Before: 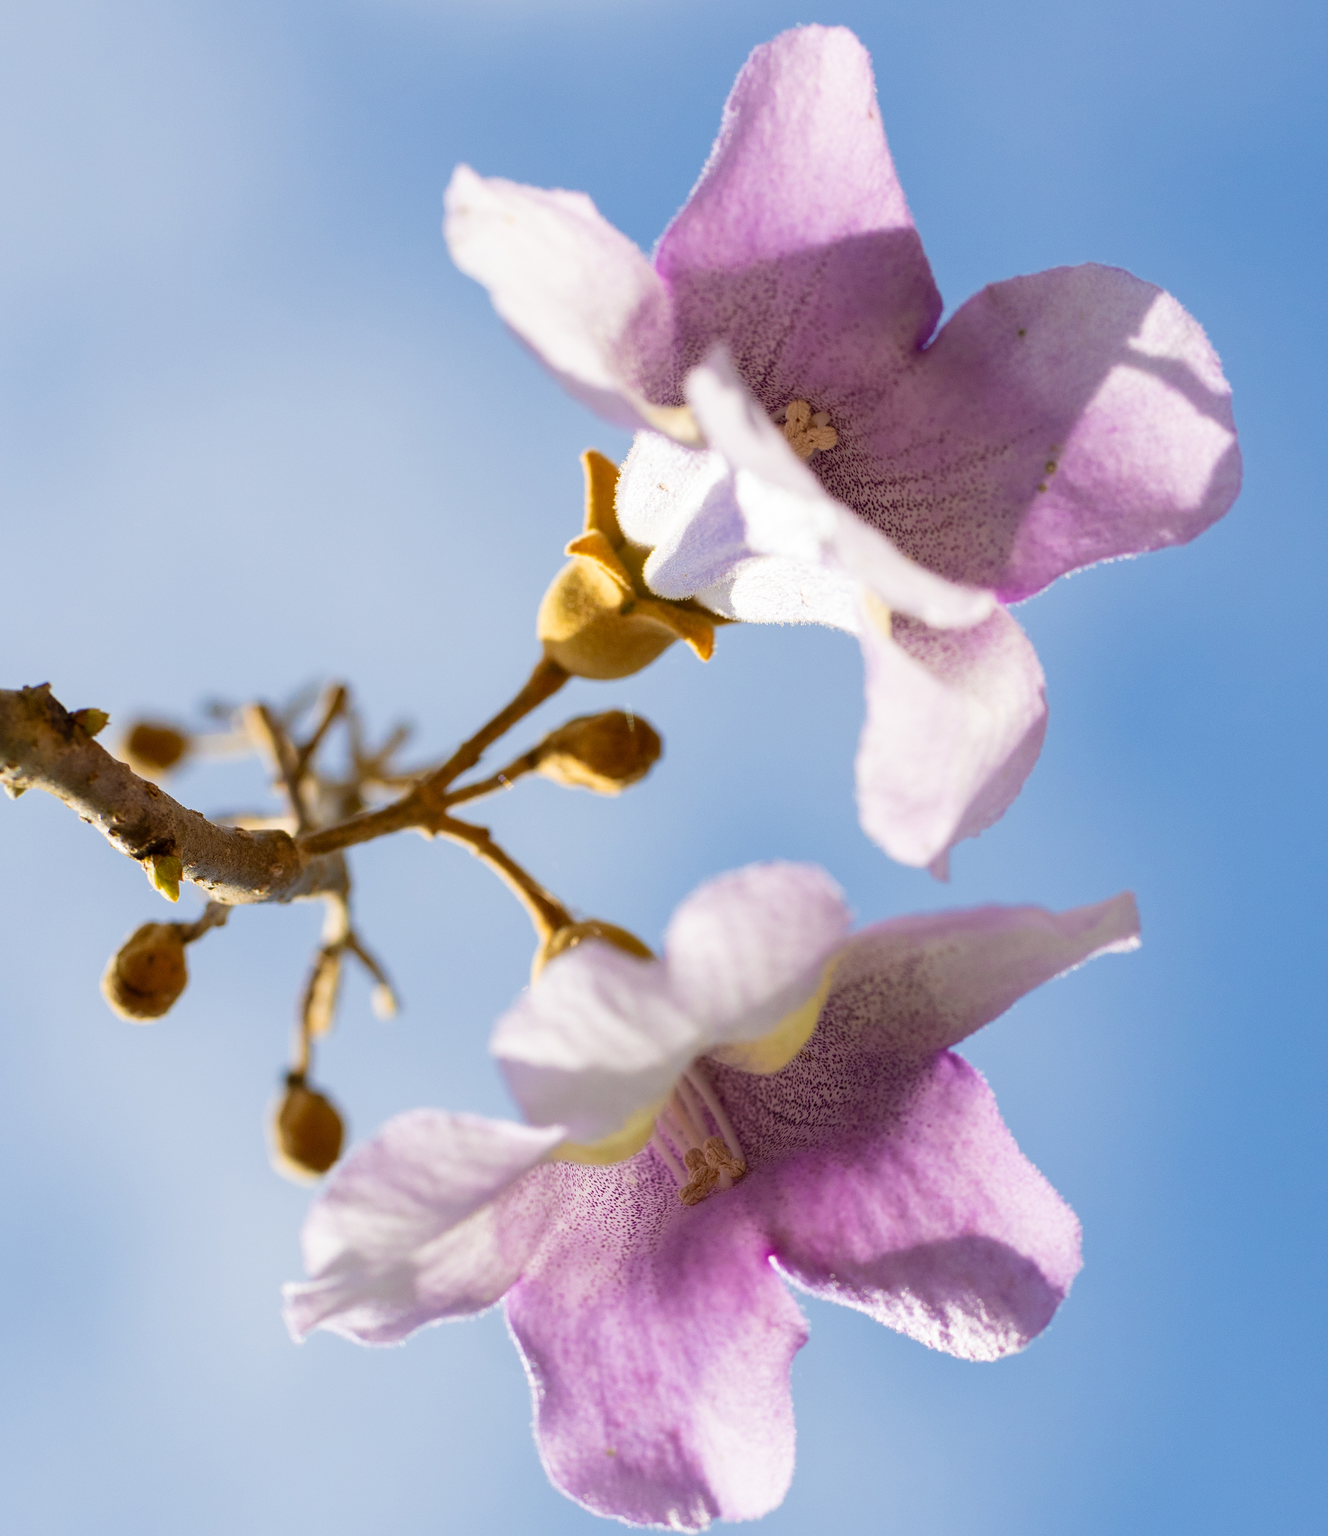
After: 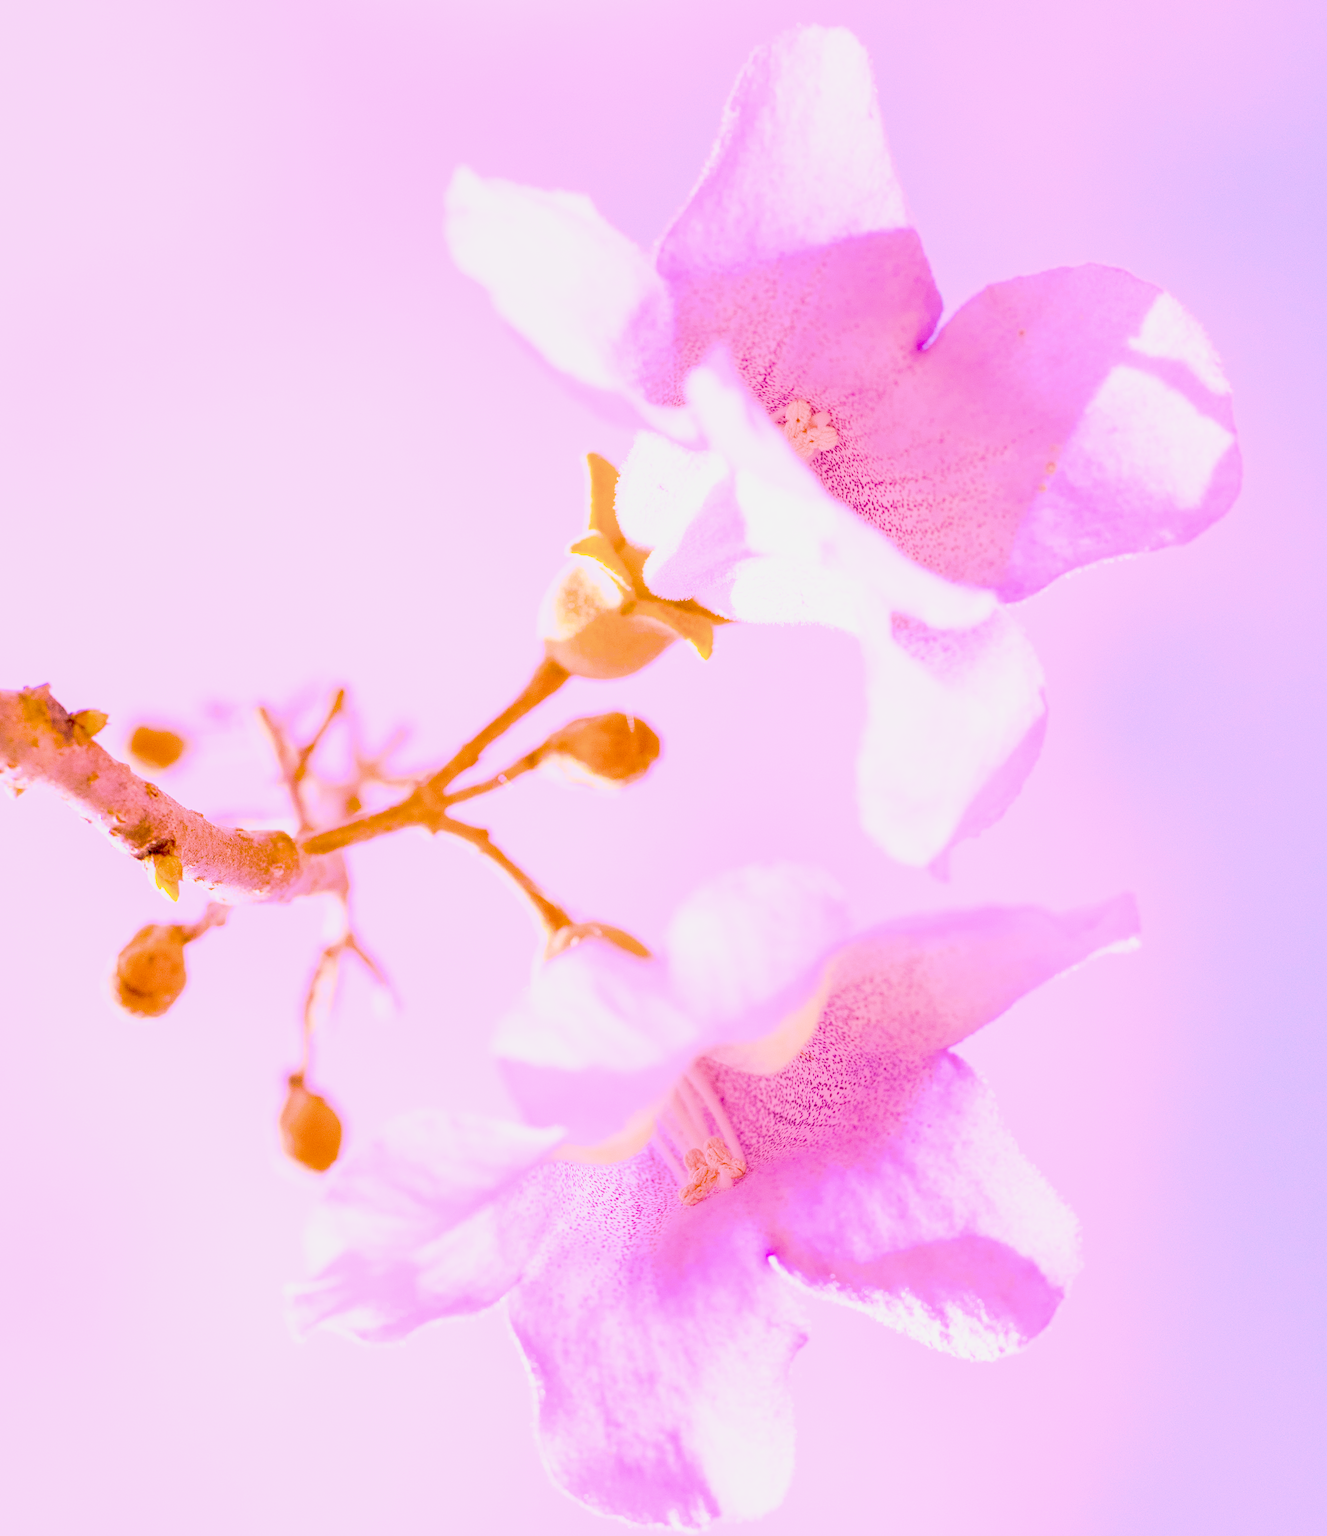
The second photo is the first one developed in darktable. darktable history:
highlight reconstruction: iterations 1, diameter of reconstruction 64 px
local contrast: on, module defaults
color balance rgb: perceptual saturation grading › global saturation 25%, global vibrance 10%
tone equalizer: on, module defaults
white balance: red 2.081, blue 1.774
filmic rgb: black relative exposure -8.42 EV, white relative exposure 4.68 EV, hardness 3.82, color science v6 (2022)
exposure: black level correction -0.001, exposure 0.9 EV, compensate exposure bias true, compensate highlight preservation false
